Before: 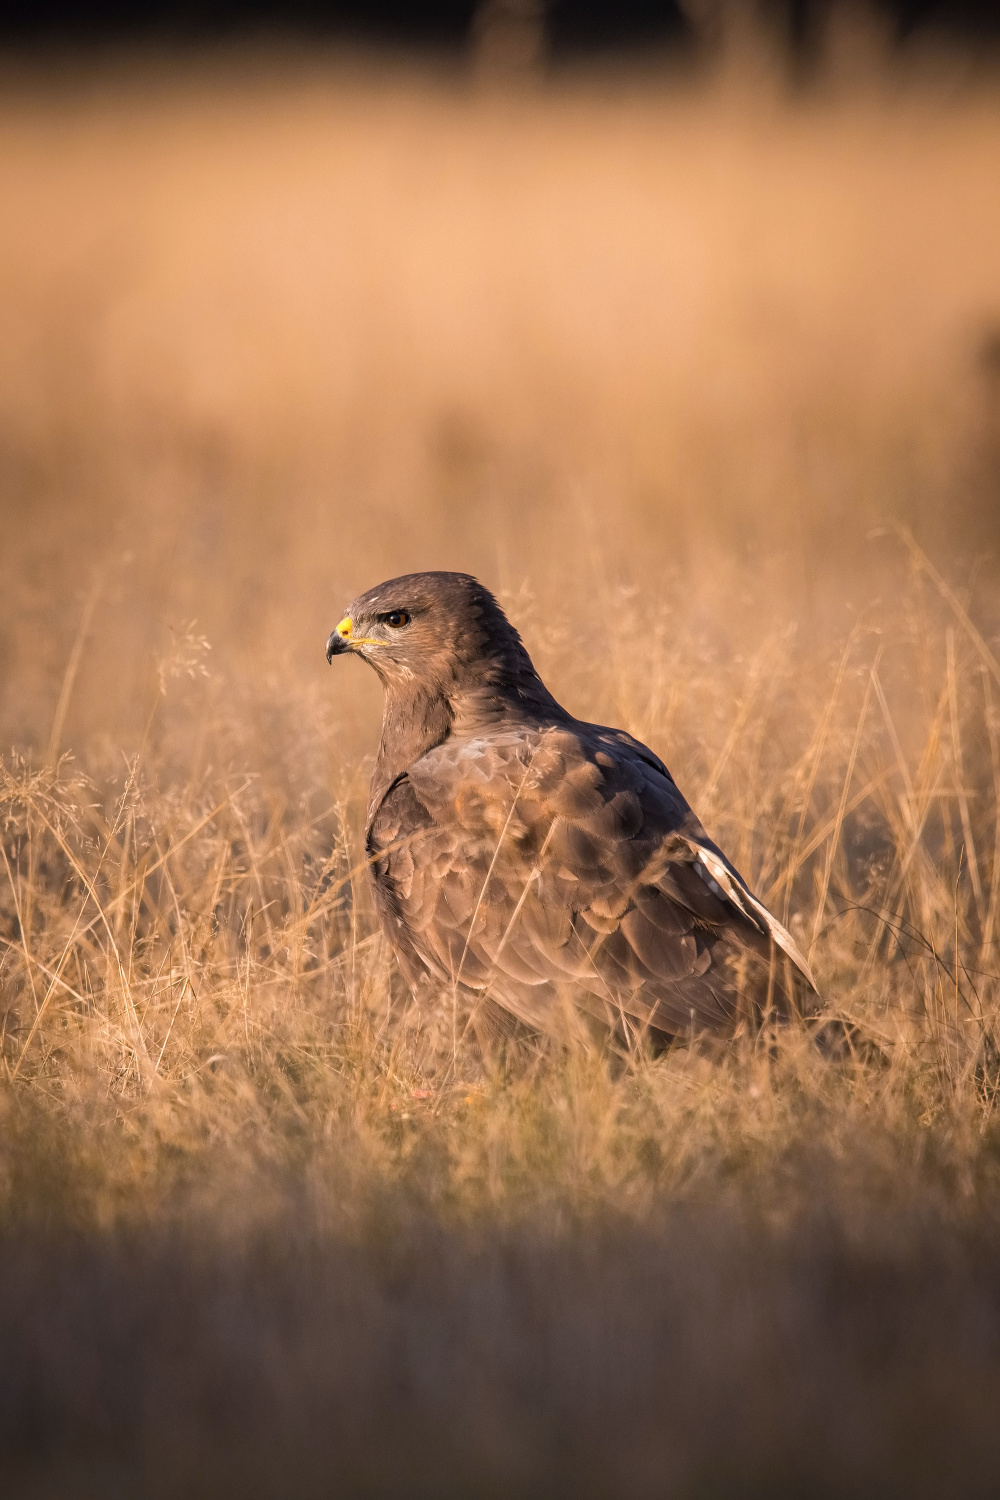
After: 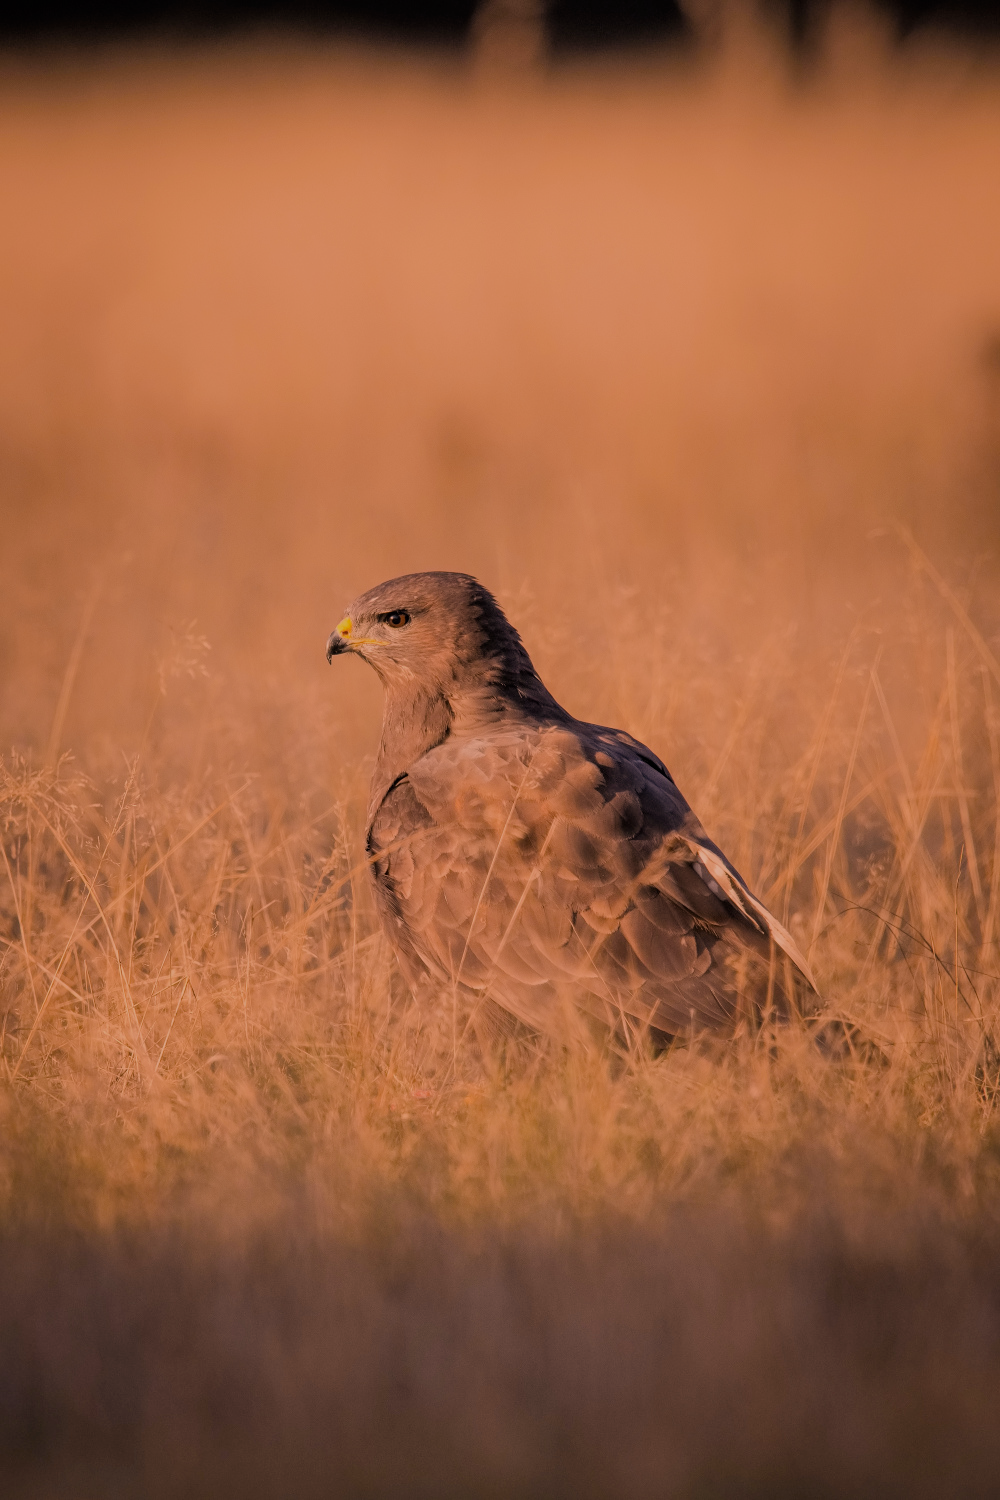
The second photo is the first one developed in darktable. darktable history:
color correction: highlights a* 22.41, highlights b* 21.46
filmic rgb: black relative exposure -7.97 EV, white relative exposure 8.03 EV, hardness 2.44, latitude 9.59%, contrast 0.719, highlights saturation mix 8.6%, shadows ↔ highlights balance 1.53%
